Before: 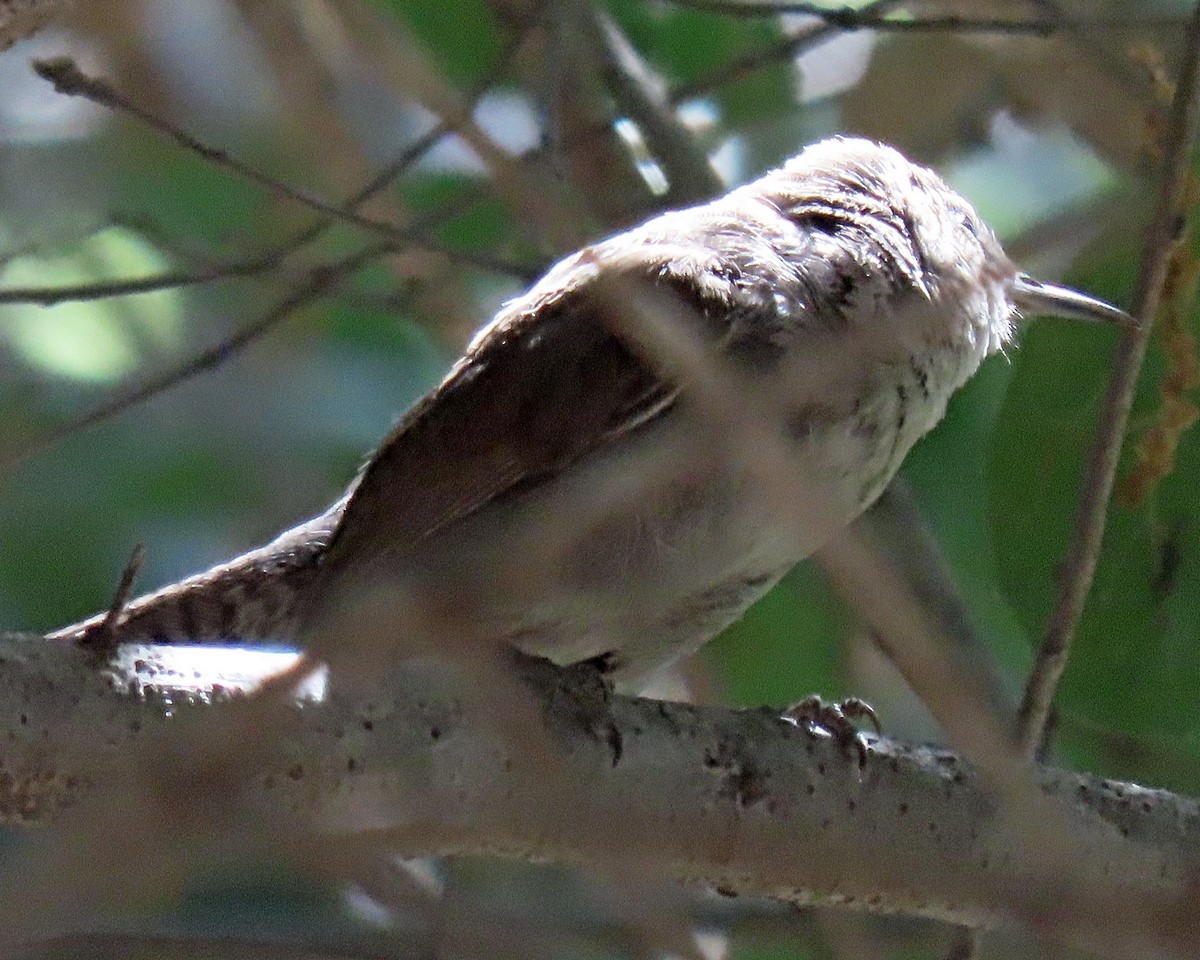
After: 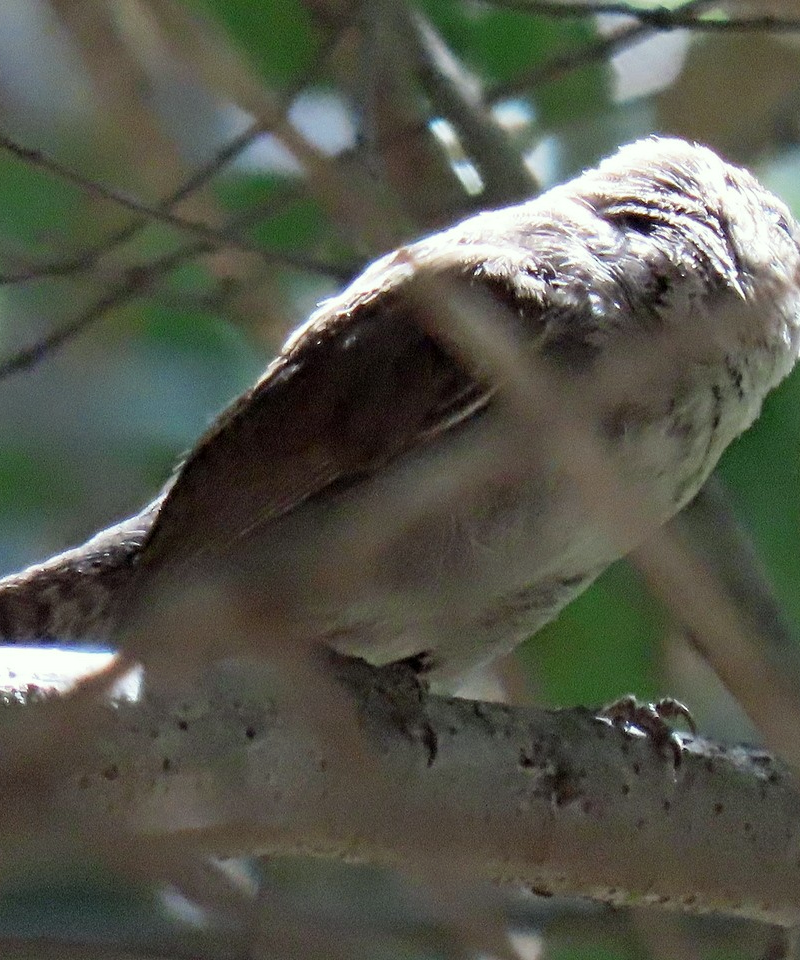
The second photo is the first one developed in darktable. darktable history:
crop and rotate: left 15.446%, right 17.836%
color correction: highlights a* -2.68, highlights b* 2.57
